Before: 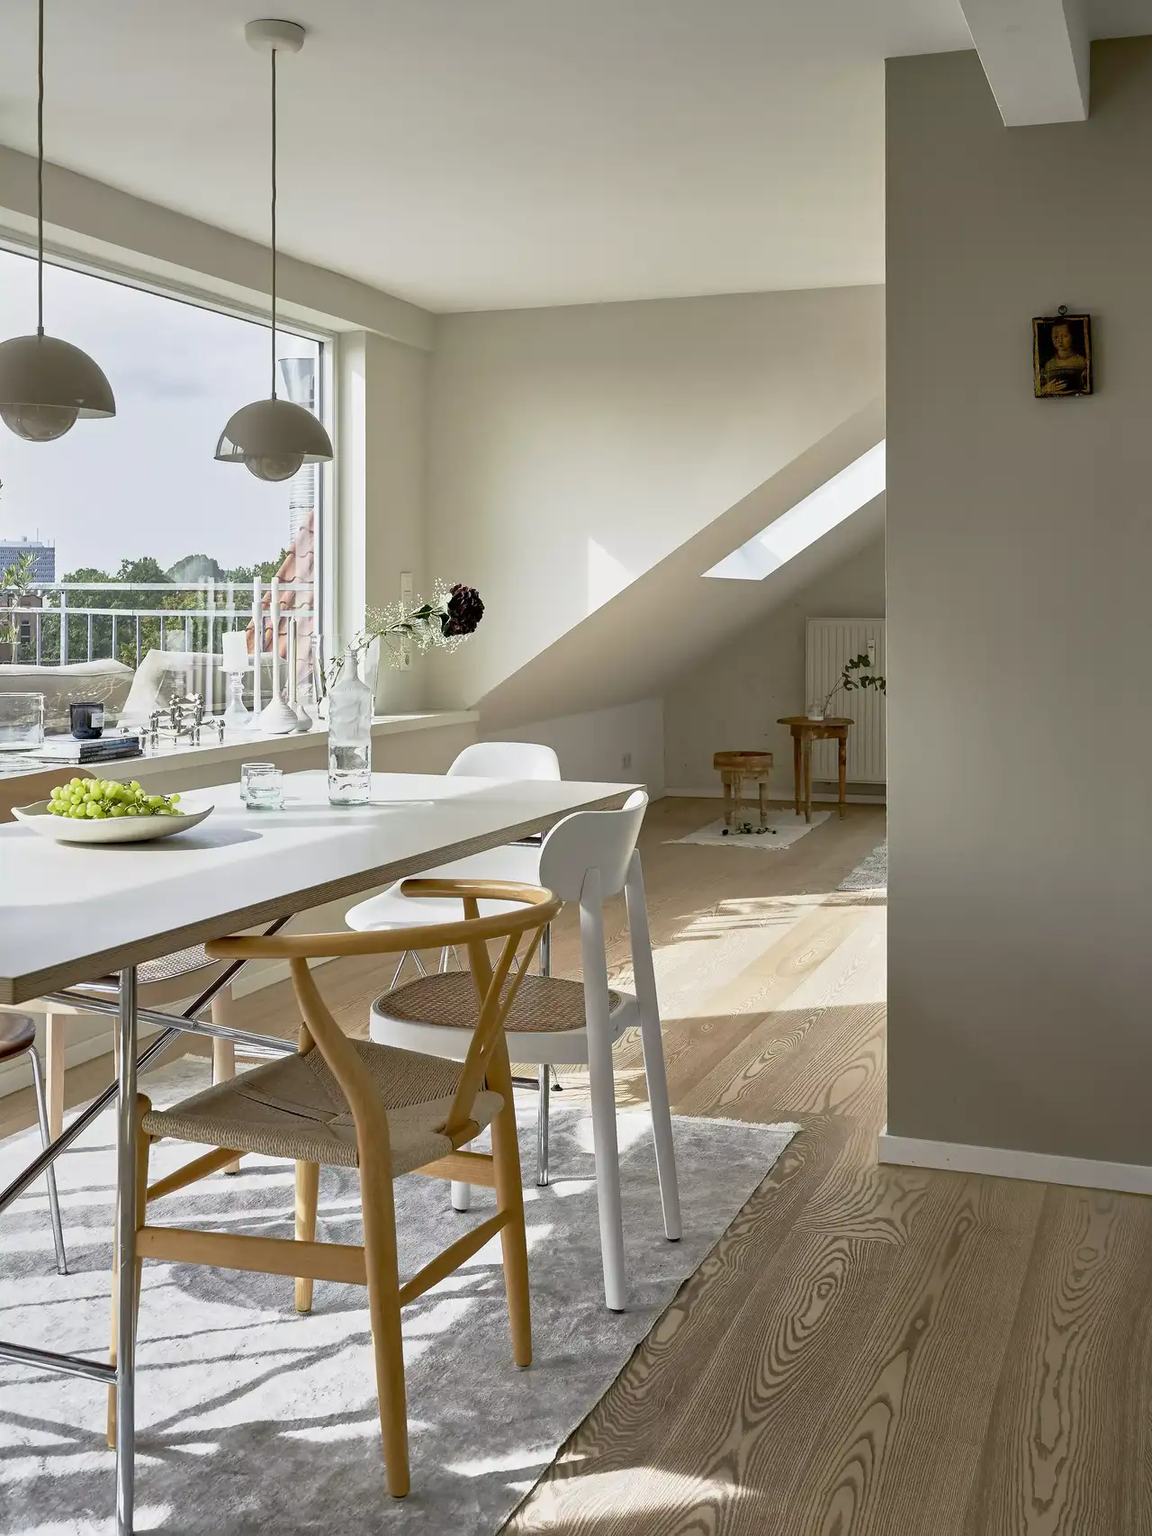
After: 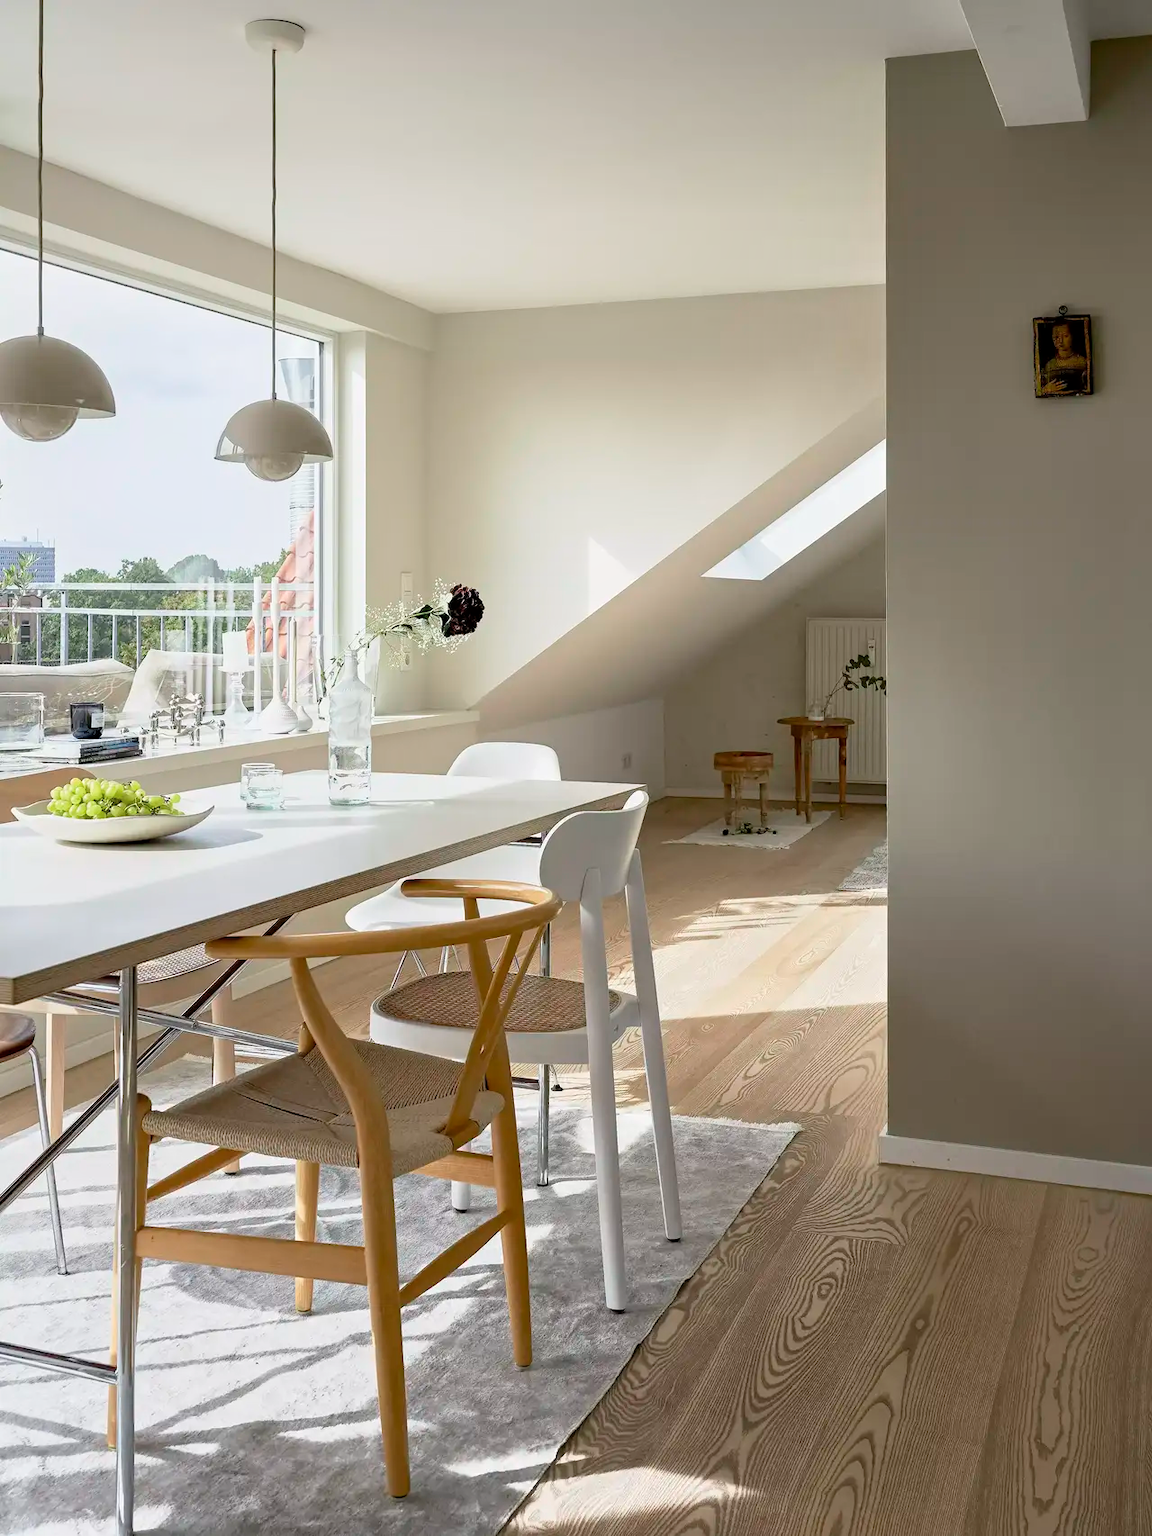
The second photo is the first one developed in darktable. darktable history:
tone equalizer: on, module defaults
shadows and highlights: shadows -40.15, highlights 62.88, soften with gaussian
